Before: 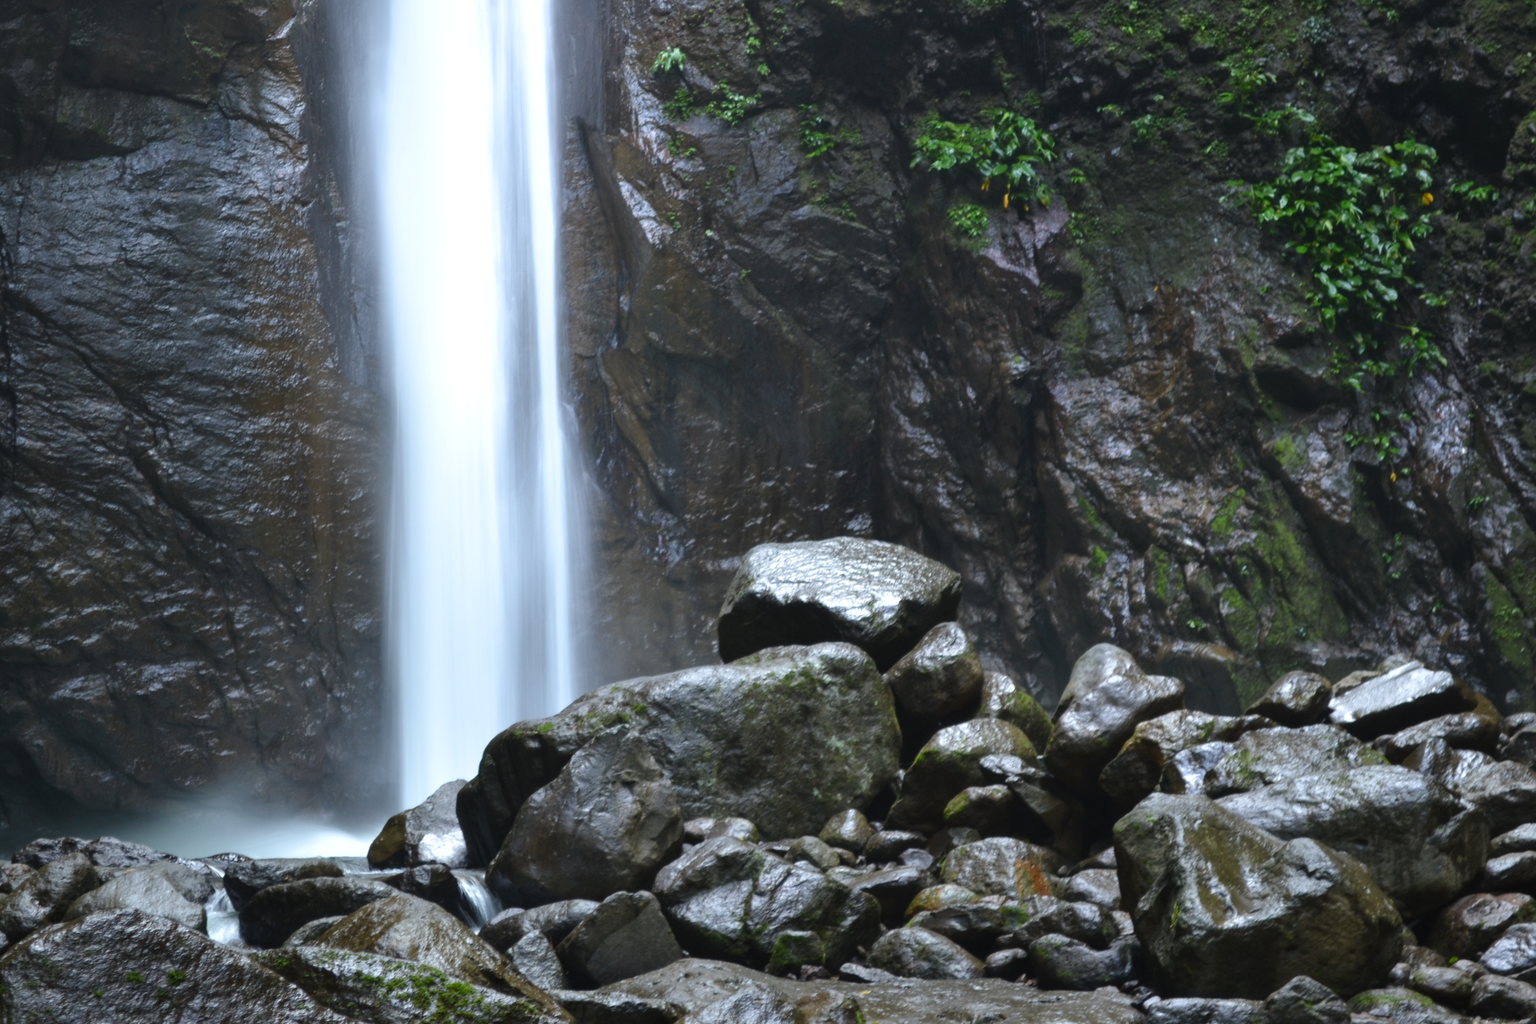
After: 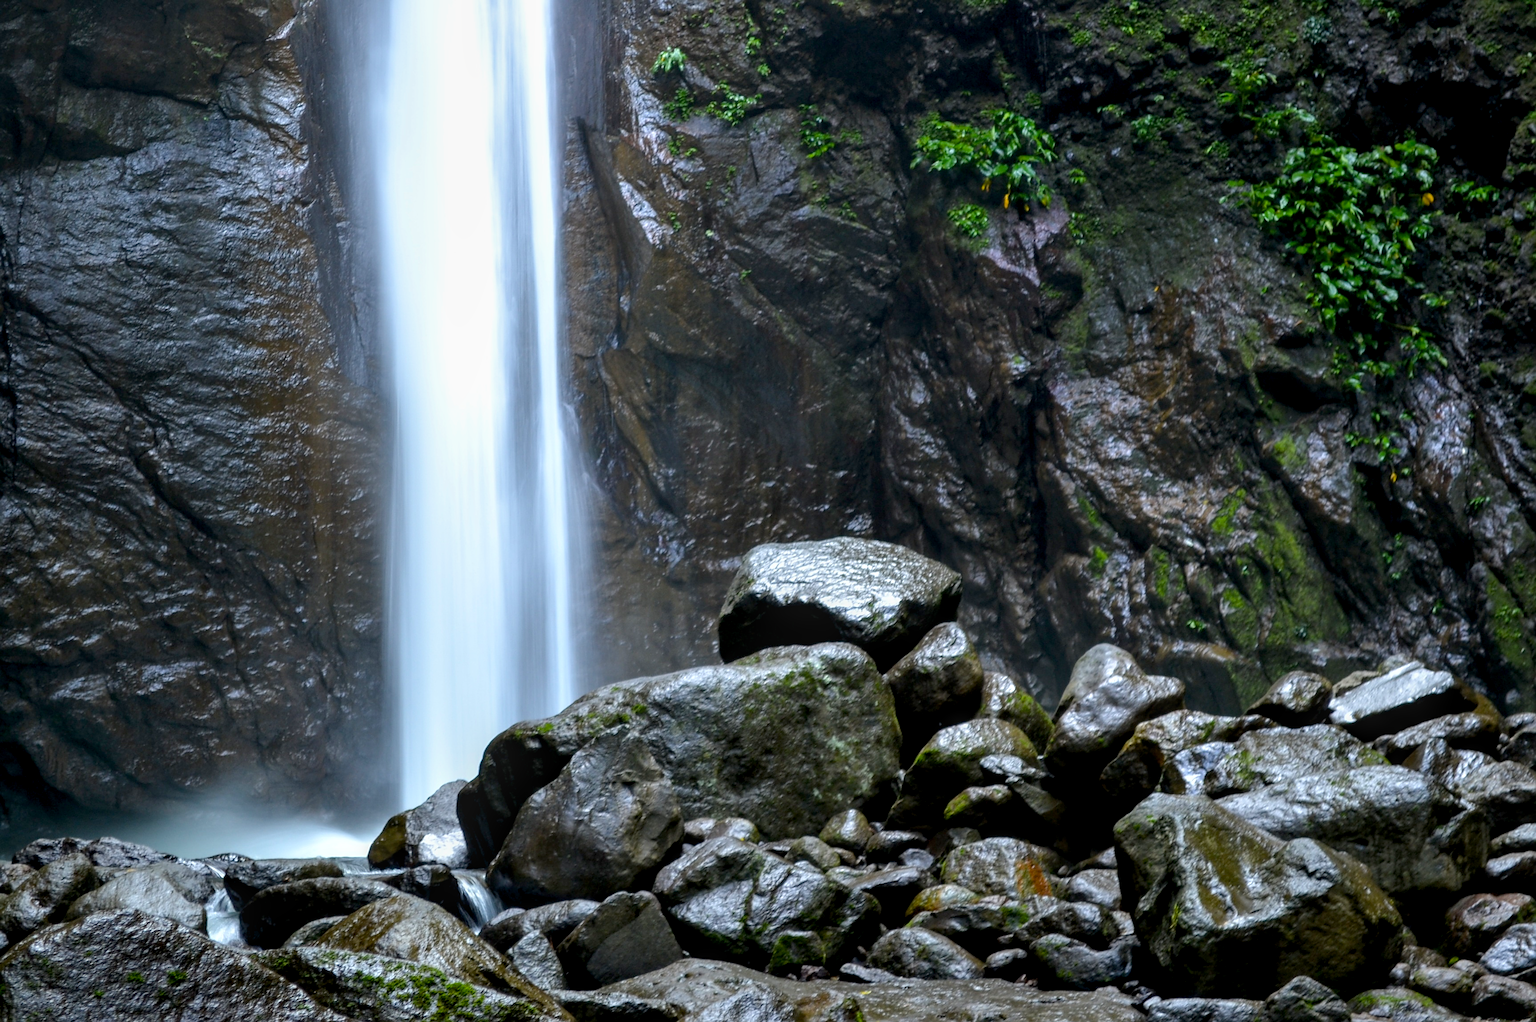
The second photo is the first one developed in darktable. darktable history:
color balance rgb: global offset › luminance -0.978%, linear chroma grading › mid-tones 7.441%, perceptual saturation grading › global saturation 25.71%, global vibrance 9.154%
crop: top 0.029%, bottom 0.097%
sharpen: on, module defaults
local contrast: on, module defaults
